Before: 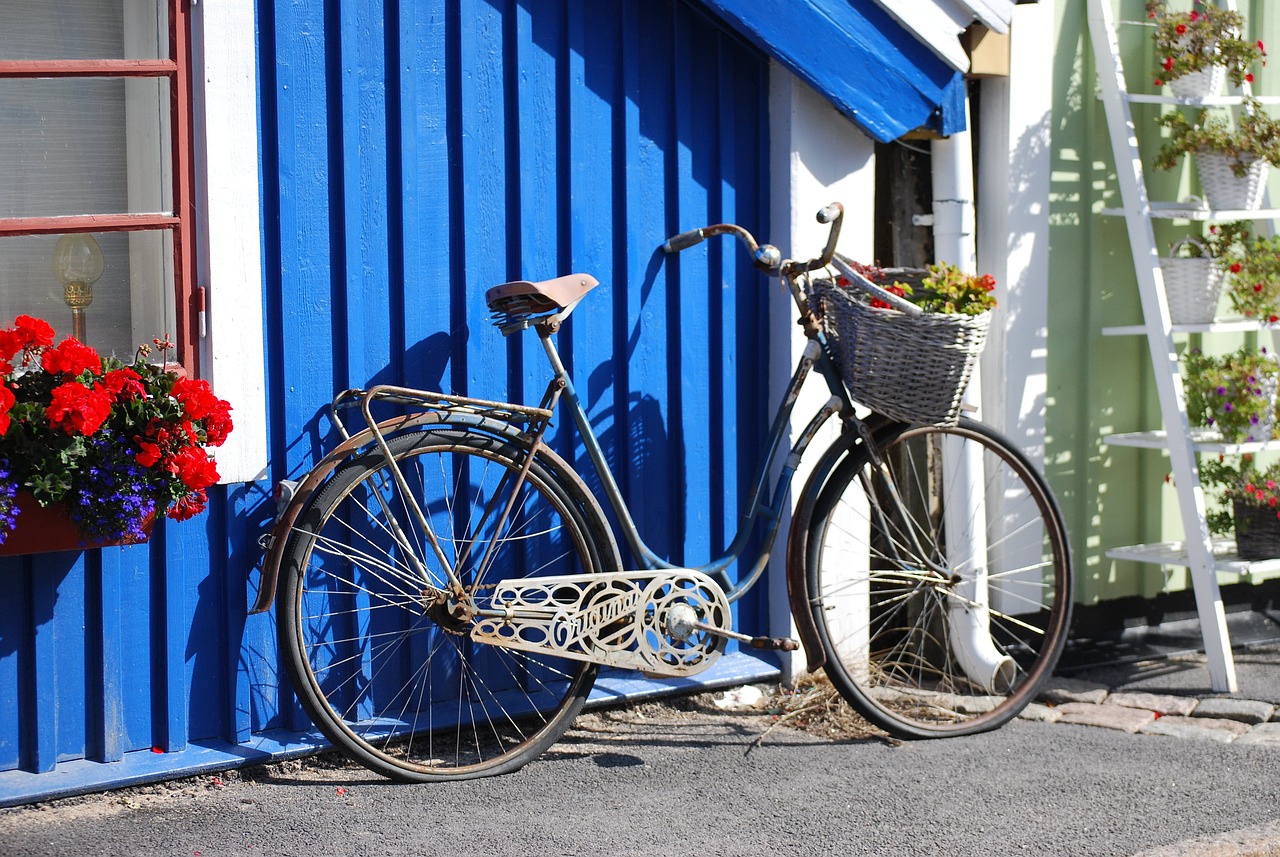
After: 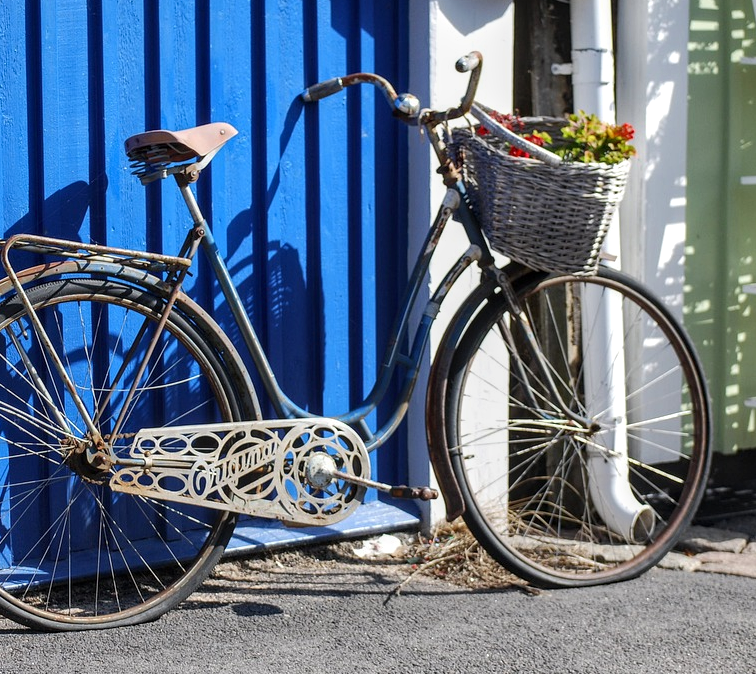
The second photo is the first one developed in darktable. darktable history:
crop and rotate: left 28.256%, top 17.734%, right 12.656%, bottom 3.573%
local contrast: on, module defaults
